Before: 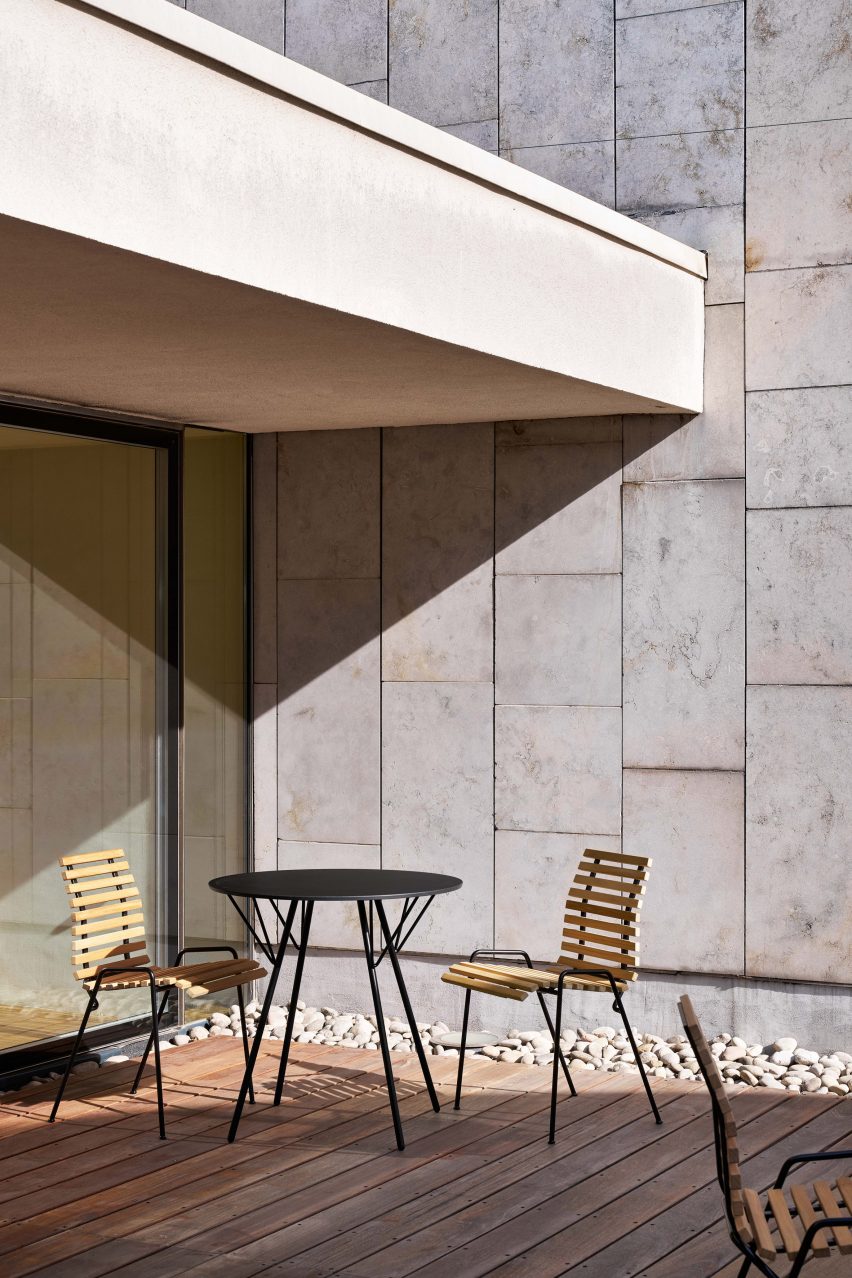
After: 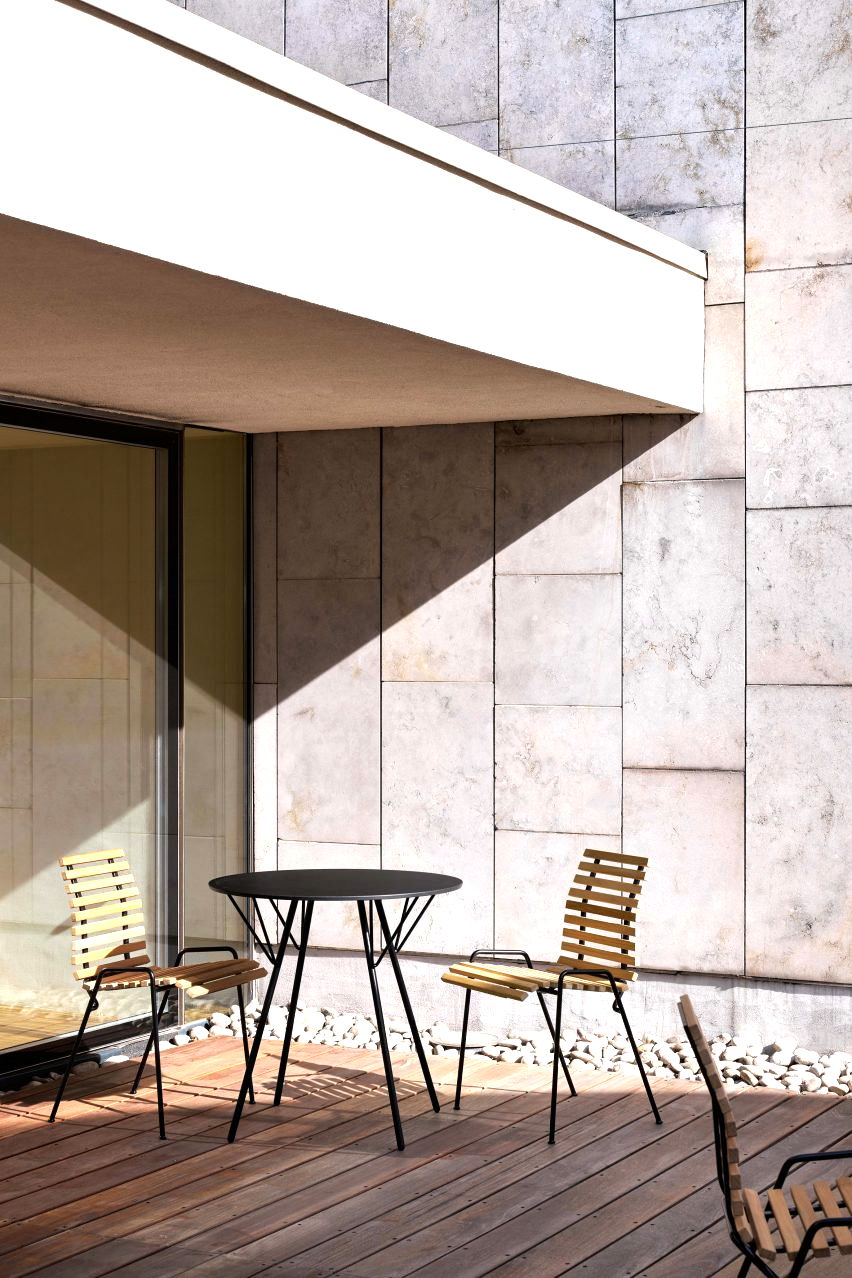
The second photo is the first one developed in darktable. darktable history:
tone equalizer: -8 EV -0.744 EV, -7 EV -0.7 EV, -6 EV -0.583 EV, -5 EV -0.397 EV, -3 EV 0.376 EV, -2 EV 0.6 EV, -1 EV 0.682 EV, +0 EV 0.737 EV
